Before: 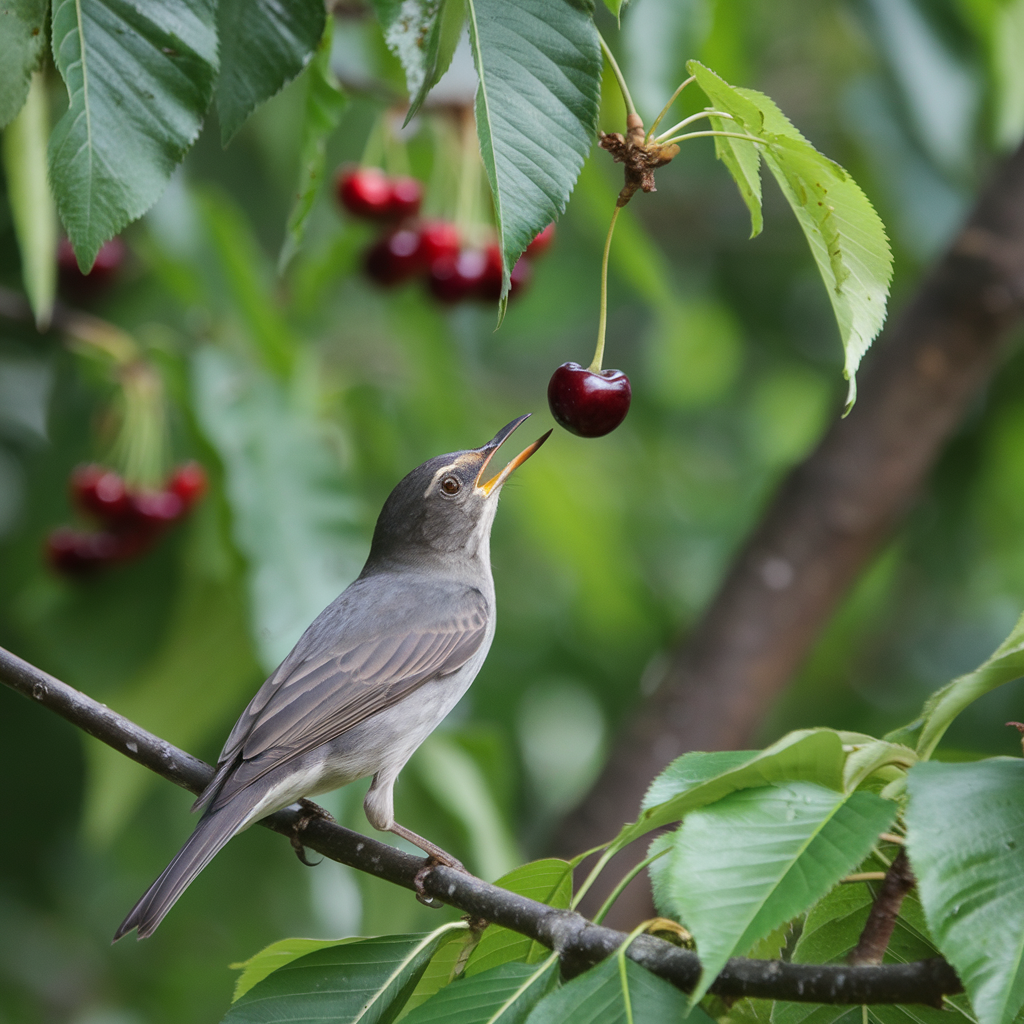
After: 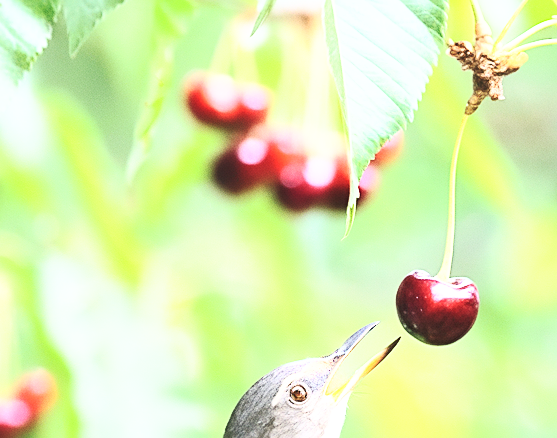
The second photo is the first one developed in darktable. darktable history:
crop: left 14.918%, top 9.048%, right 30.619%, bottom 48.111%
sharpen: on, module defaults
contrast brightness saturation: contrast 0.37, brightness 0.512
base curve: curves: ch0 [(0, 0) (0.028, 0.03) (0.121, 0.232) (0.46, 0.748) (0.859, 0.968) (1, 1)], preserve colors none
exposure: black level correction 0, exposure 1.366 EV, compensate highlight preservation false
